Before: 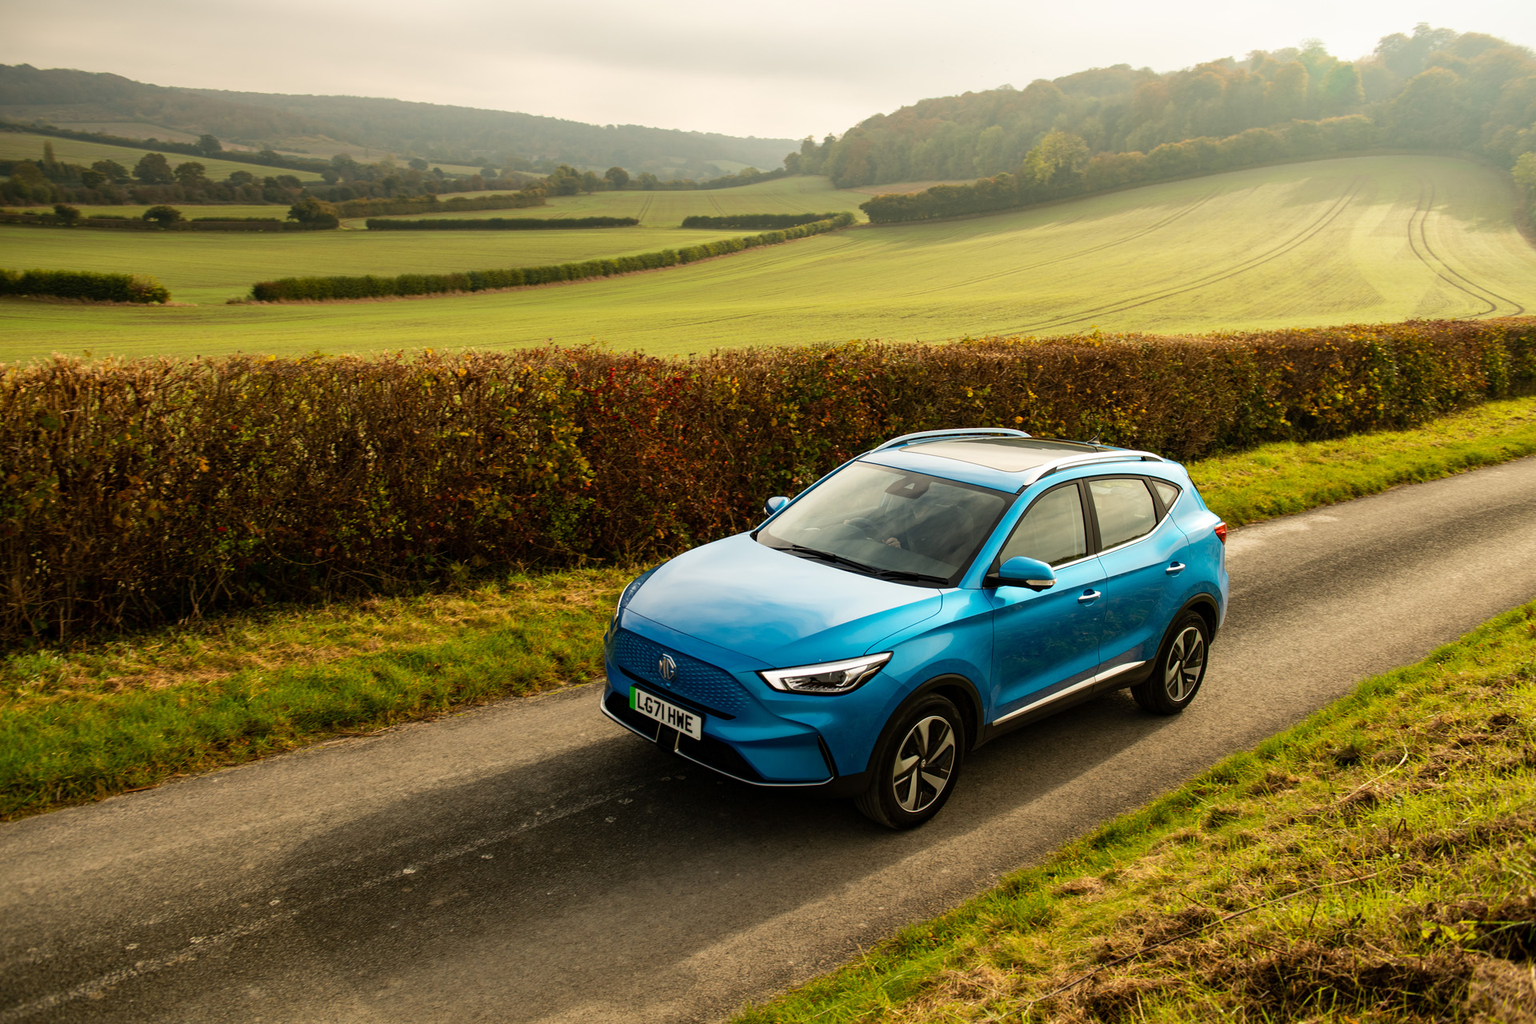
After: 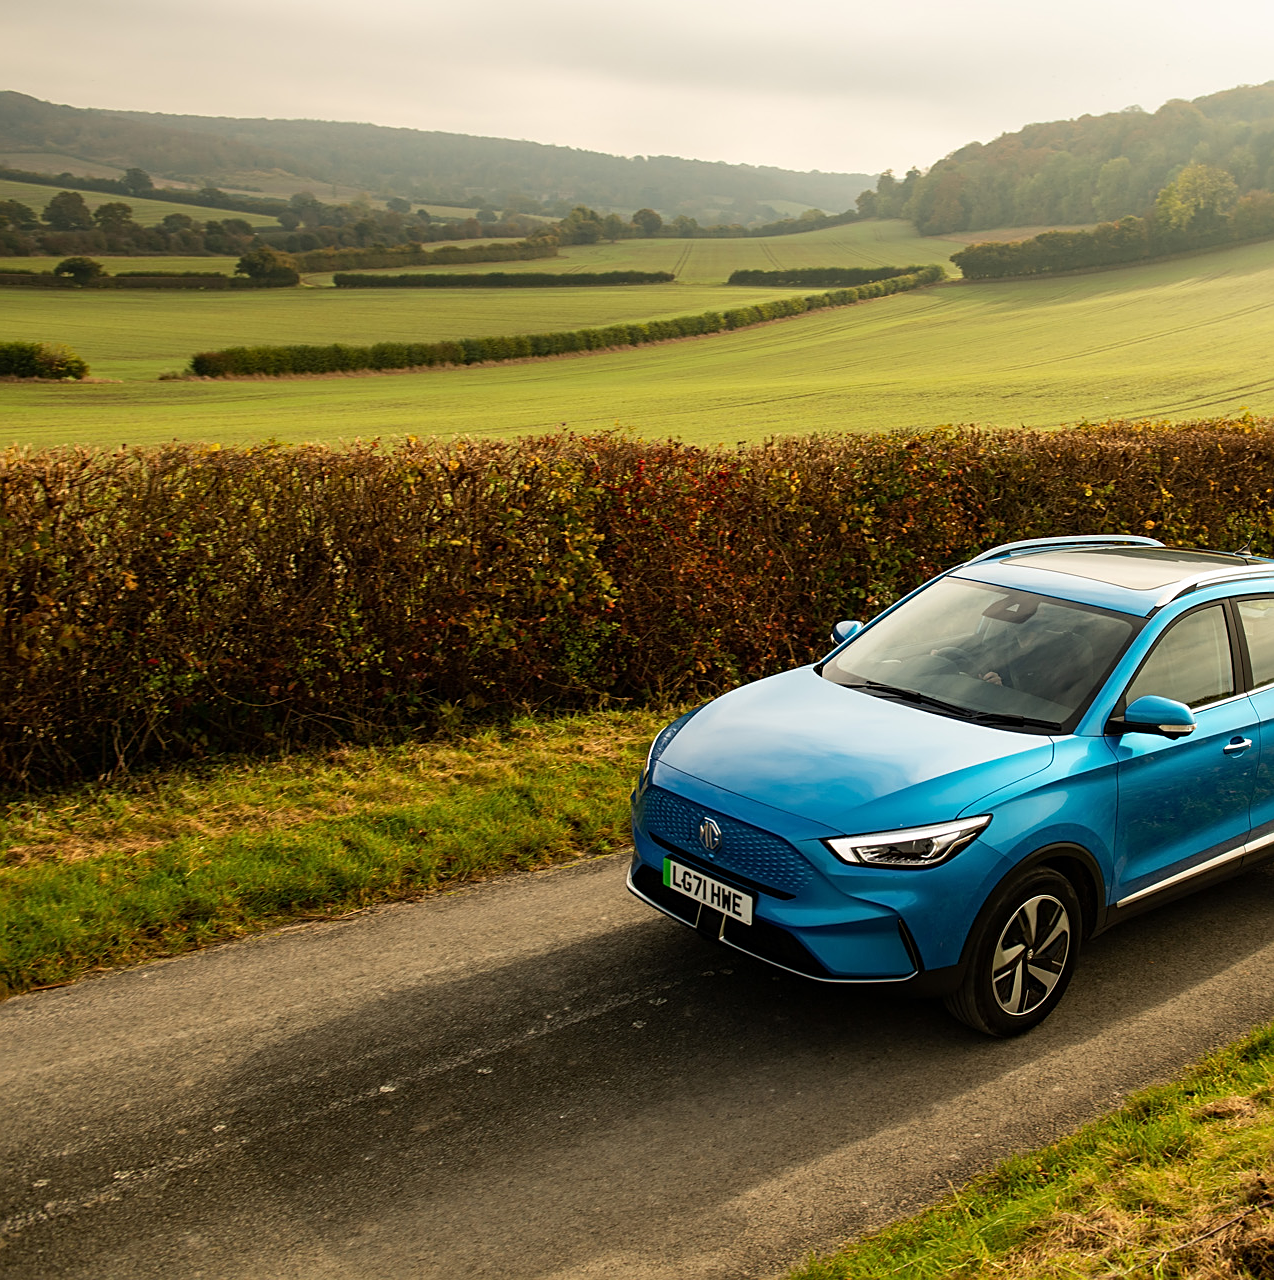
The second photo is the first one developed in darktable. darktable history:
sharpen: on, module defaults
crop and rotate: left 6.509%, right 27.09%
